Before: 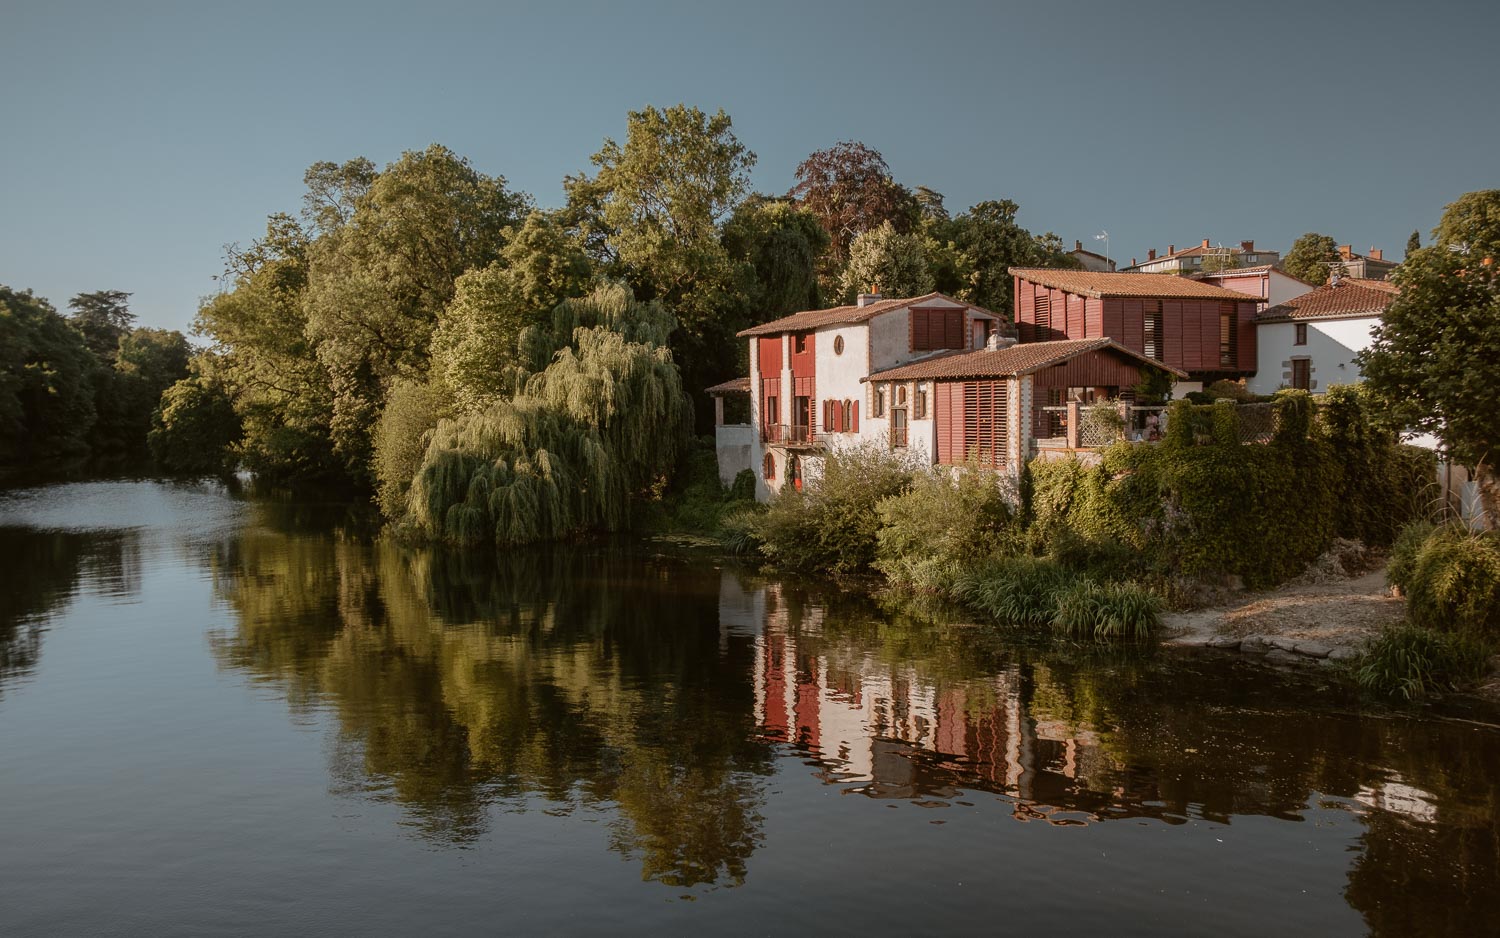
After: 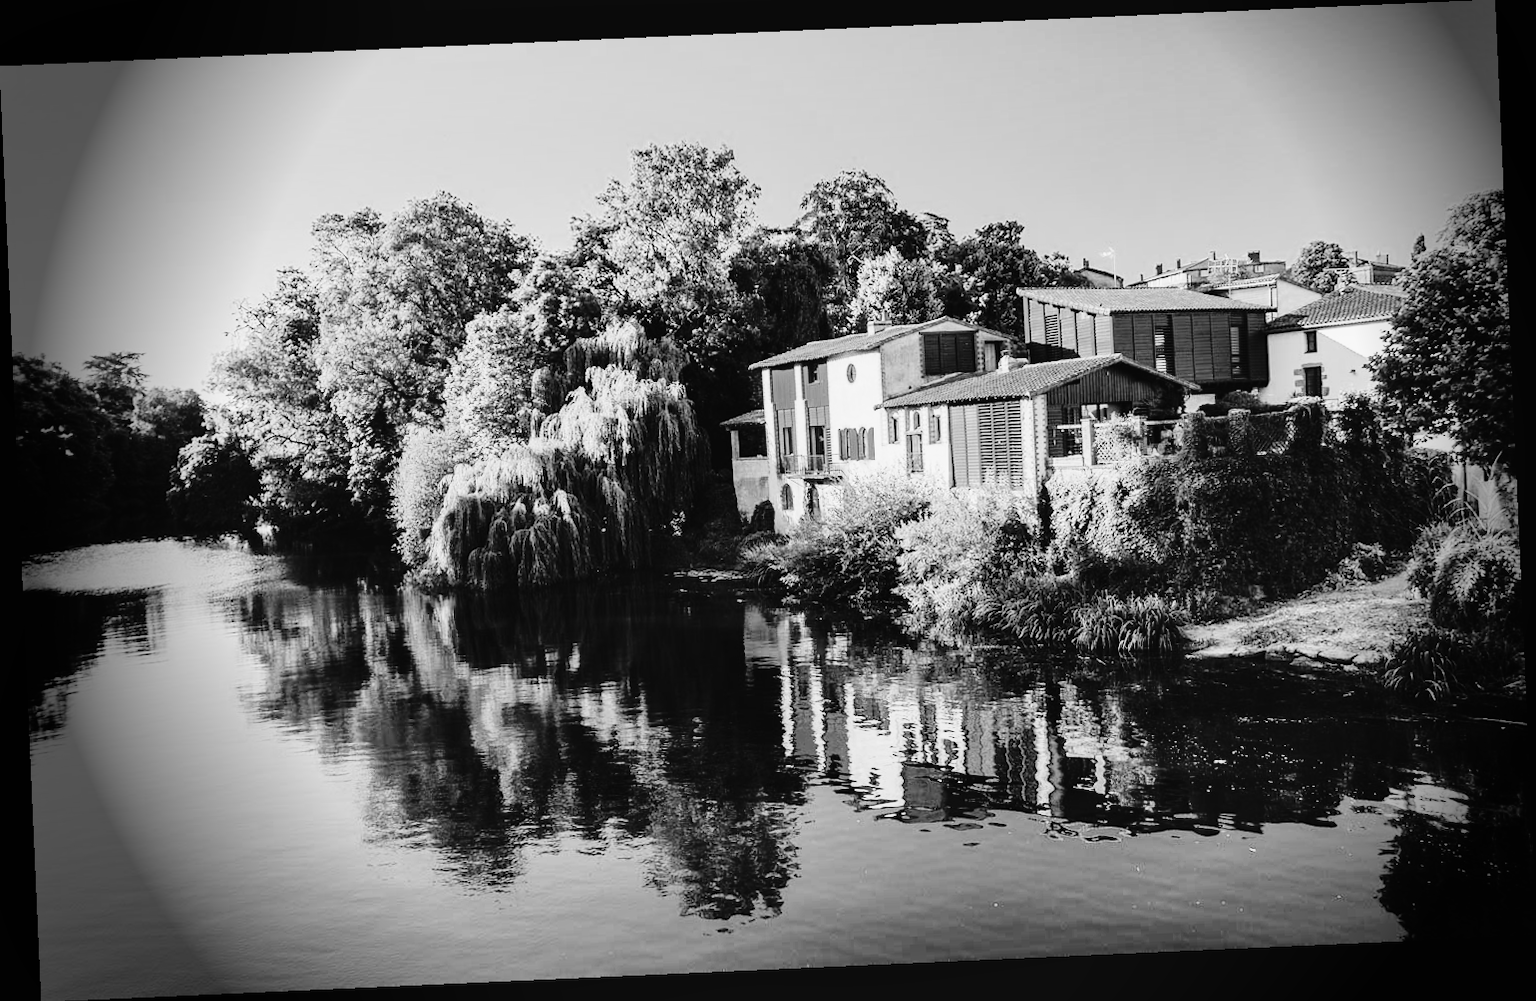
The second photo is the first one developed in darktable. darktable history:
rotate and perspective: rotation -2.56°, automatic cropping off
shadows and highlights: shadows color adjustment 97.66%, soften with gaussian
monochrome: on, module defaults
tone curve: curves: ch0 [(0, 0.014) (0.17, 0.099) (0.392, 0.438) (0.725, 0.828) (0.872, 0.918) (1, 0.981)]; ch1 [(0, 0) (0.402, 0.36) (0.489, 0.491) (0.5, 0.503) (0.515, 0.52) (0.545, 0.572) (0.615, 0.662) (0.701, 0.725) (1, 1)]; ch2 [(0, 0) (0.42, 0.458) (0.485, 0.499) (0.503, 0.503) (0.531, 0.542) (0.561, 0.594) (0.644, 0.694) (0.717, 0.753) (1, 0.991)], color space Lab, independent channels
base curve: curves: ch0 [(0, 0.003) (0.001, 0.002) (0.006, 0.004) (0.02, 0.022) (0.048, 0.086) (0.094, 0.234) (0.162, 0.431) (0.258, 0.629) (0.385, 0.8) (0.548, 0.918) (0.751, 0.988) (1, 1)], preserve colors none
color zones: curves: ch0 [(0, 0.5) (0.125, 0.4) (0.25, 0.5) (0.375, 0.4) (0.5, 0.4) (0.625, 0.35) (0.75, 0.35) (0.875, 0.5)]; ch1 [(0, 0.35) (0.125, 0.45) (0.25, 0.35) (0.375, 0.35) (0.5, 0.35) (0.625, 0.35) (0.75, 0.45) (0.875, 0.35)]; ch2 [(0, 0.6) (0.125, 0.5) (0.25, 0.5) (0.375, 0.6) (0.5, 0.6) (0.625, 0.5) (0.75, 0.5) (0.875, 0.5)]
vignetting: fall-off start 76.42%, fall-off radius 27.36%, brightness -0.872, center (0.037, -0.09), width/height ratio 0.971
